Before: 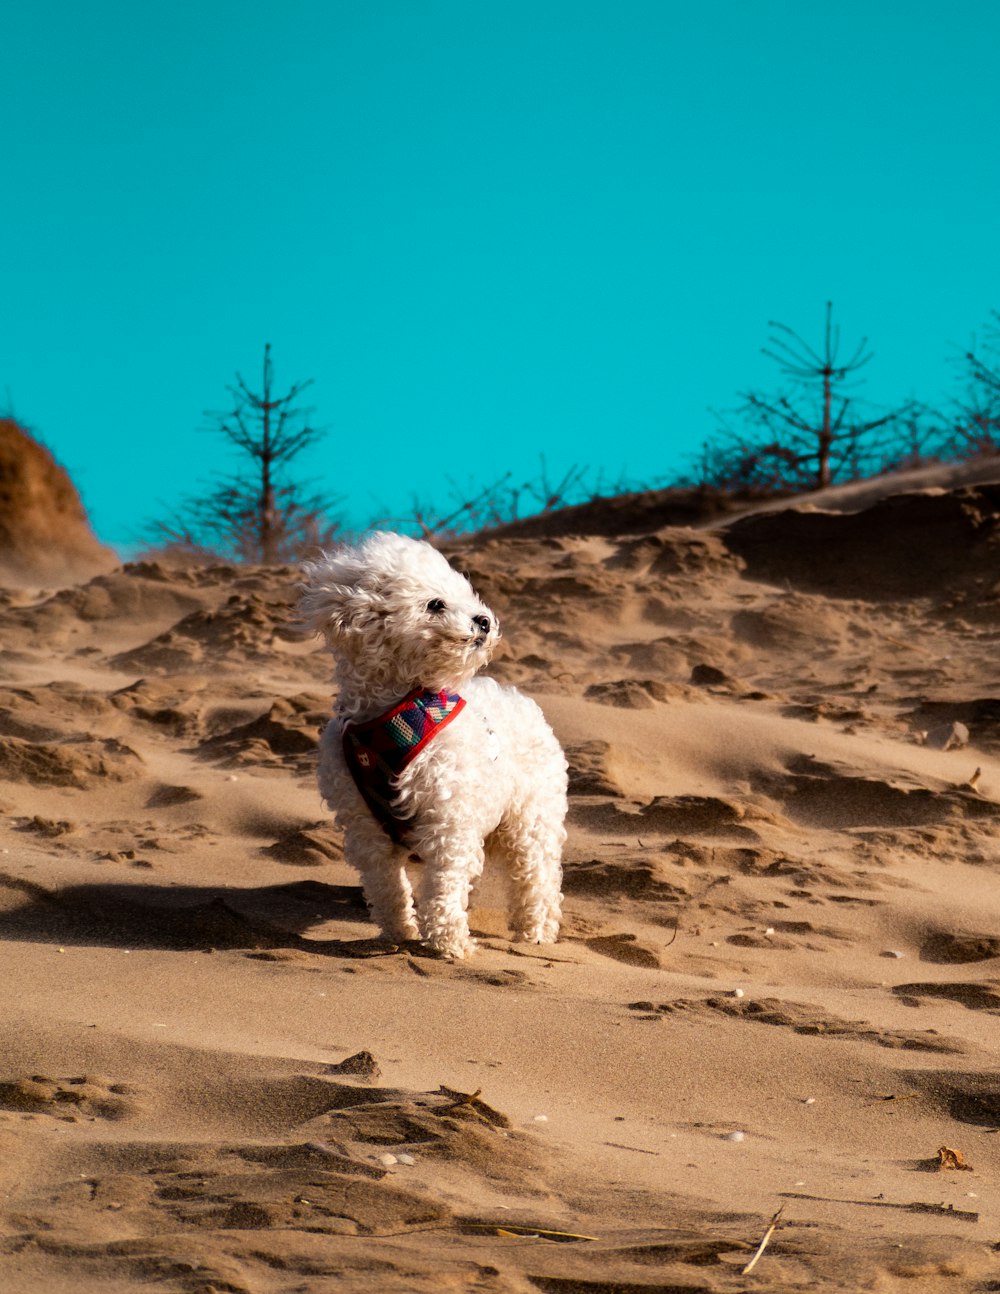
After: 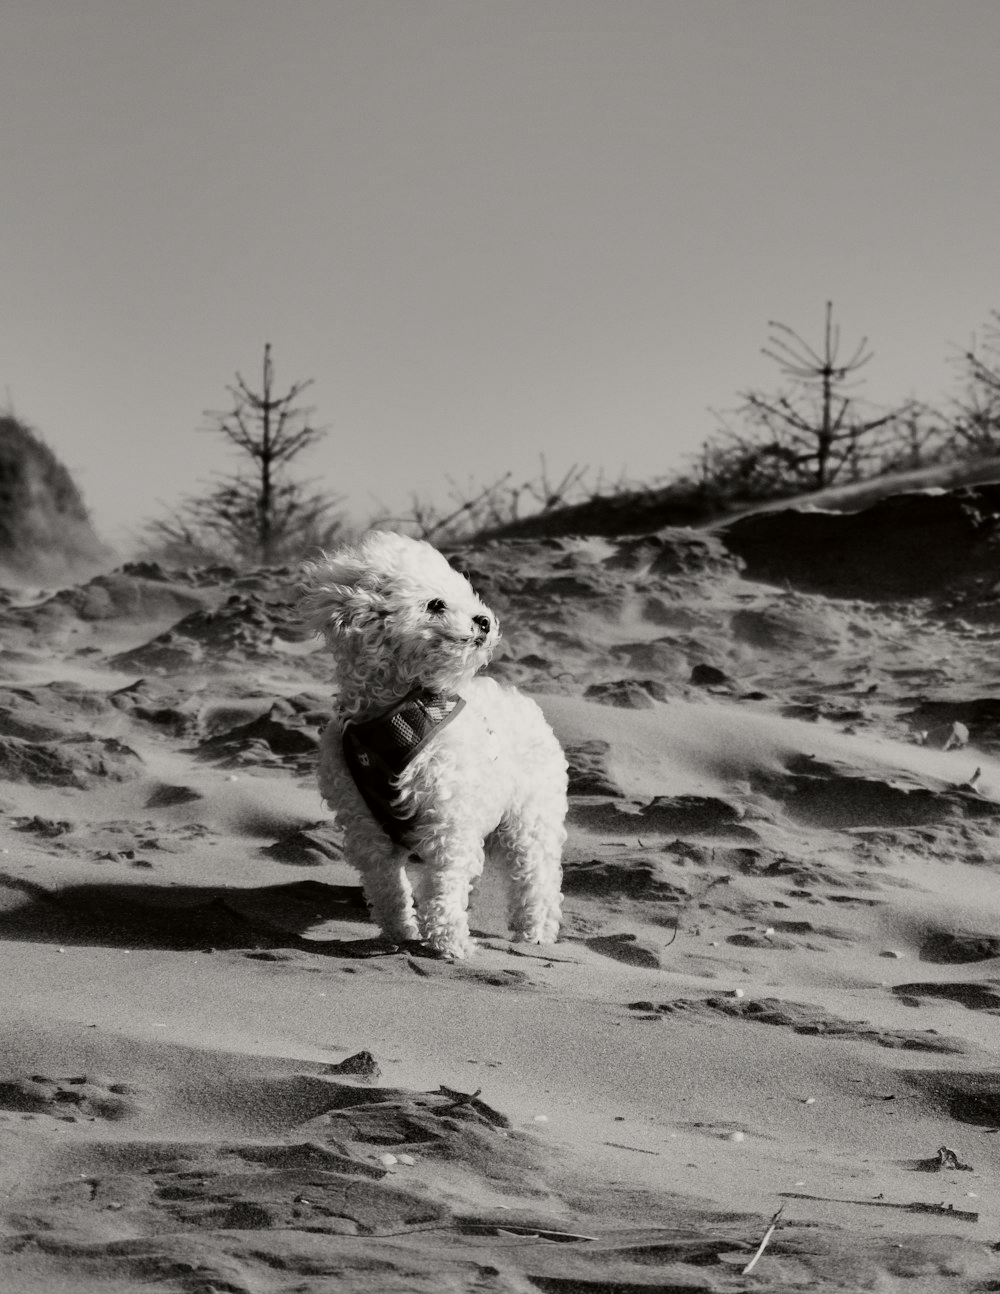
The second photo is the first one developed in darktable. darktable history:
shadows and highlights: shadows 60, highlights -60.23, soften with gaussian
tone curve: curves: ch0 [(0, 0) (0.091, 0.066) (0.184, 0.16) (0.491, 0.519) (0.748, 0.765) (1, 0.919)]; ch1 [(0, 0) (0.179, 0.173) (0.322, 0.32) (0.424, 0.424) (0.502, 0.504) (0.56, 0.578) (0.631, 0.675) (0.777, 0.806) (1, 1)]; ch2 [(0, 0) (0.434, 0.447) (0.483, 0.487) (0.547, 0.573) (0.676, 0.673) (1, 1)], color space Lab, independent channels, preserve colors none
contrast brightness saturation: contrast 0.01, saturation -0.05
color calibration: output gray [0.31, 0.36, 0.33, 0], gray › normalize channels true, illuminant same as pipeline (D50), adaptation XYZ, x 0.346, y 0.359, gamut compression 0
